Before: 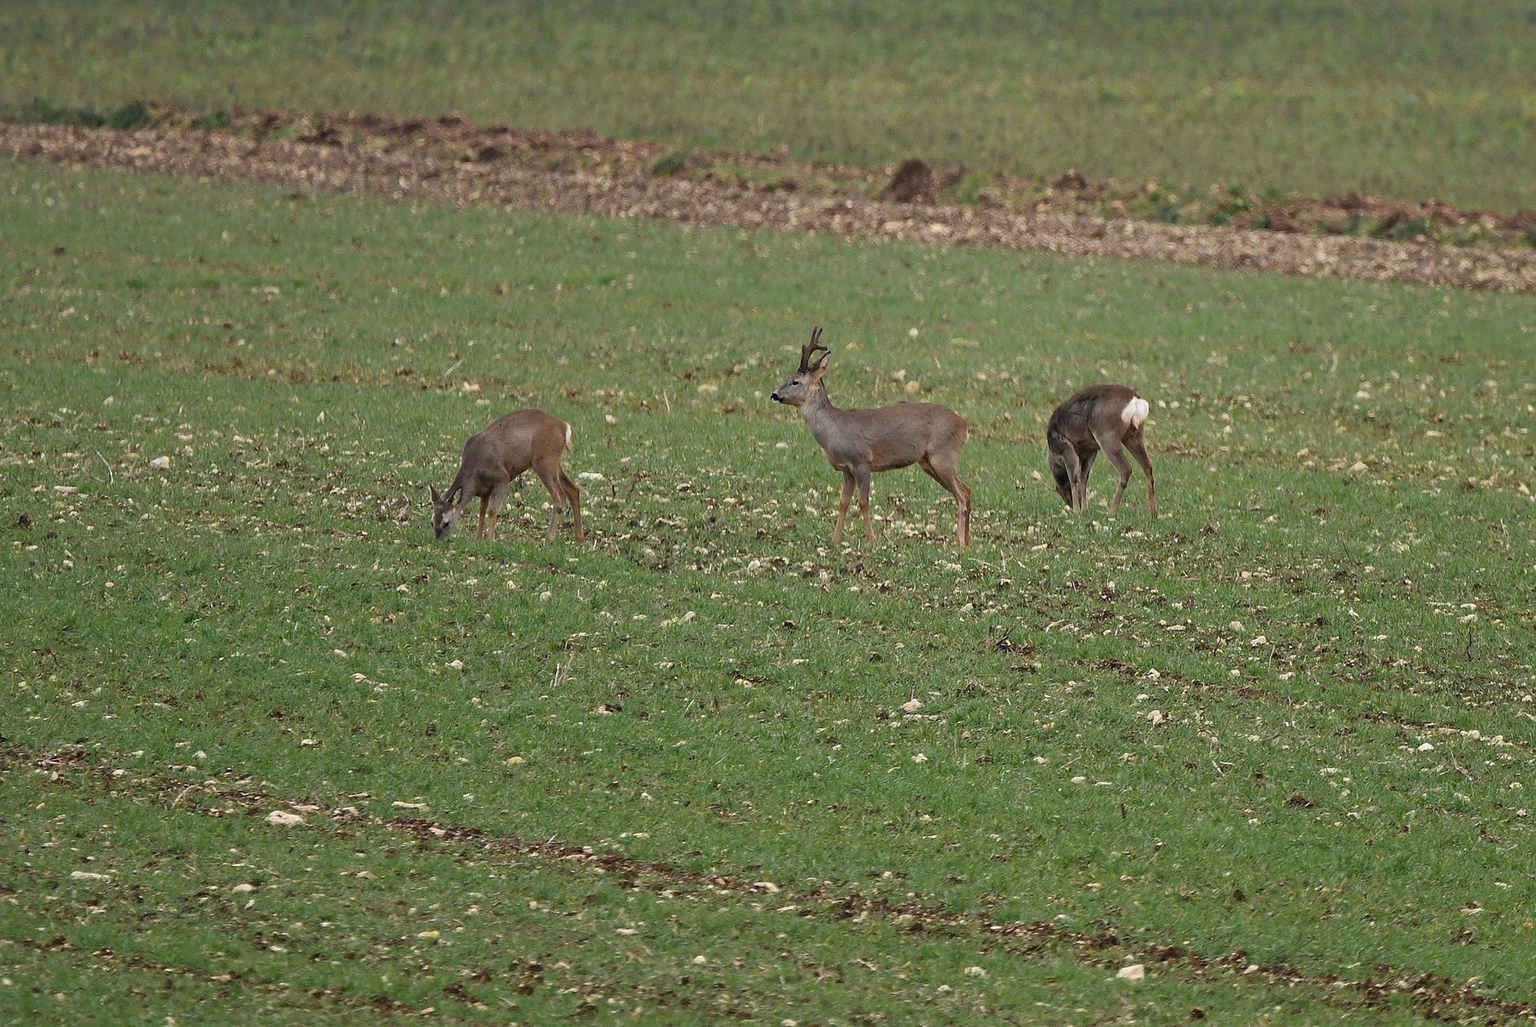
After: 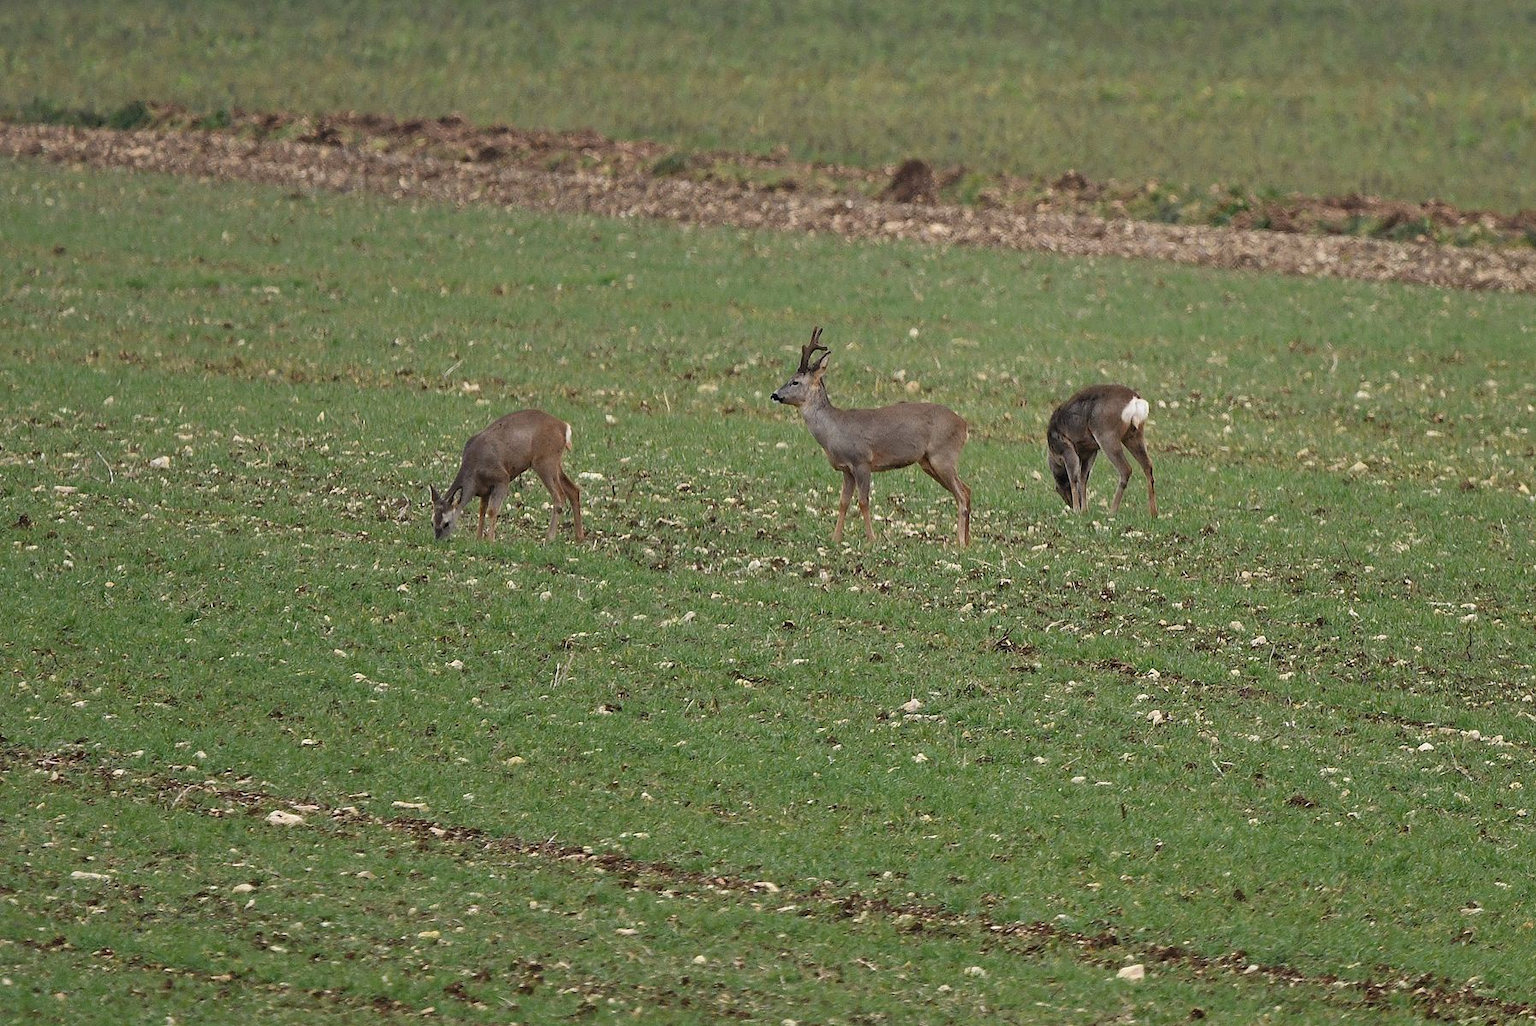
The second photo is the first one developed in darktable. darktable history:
shadows and highlights: white point adjustment 1.06, soften with gaussian
tone equalizer: mask exposure compensation -0.498 EV
